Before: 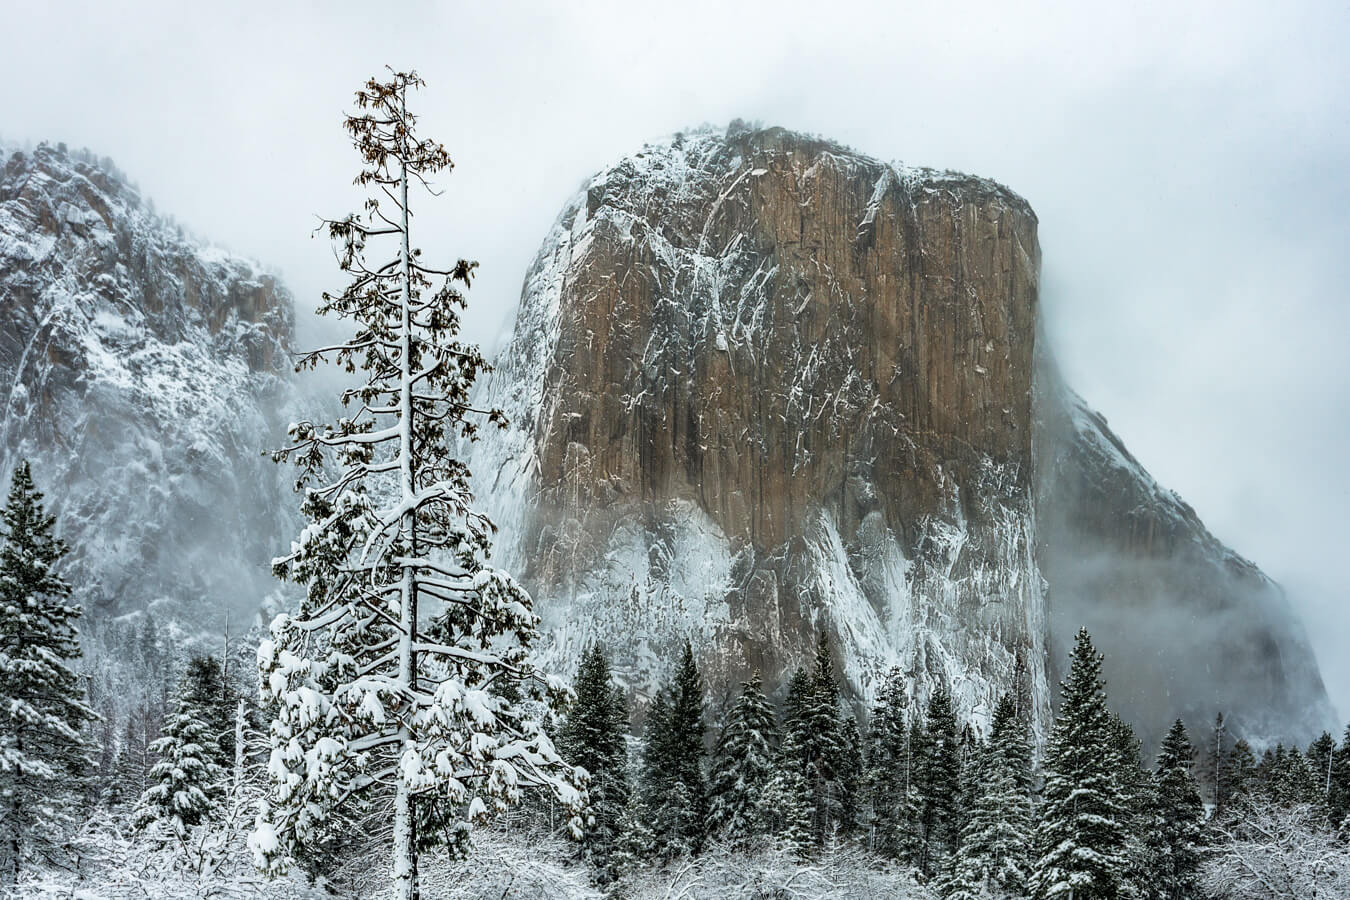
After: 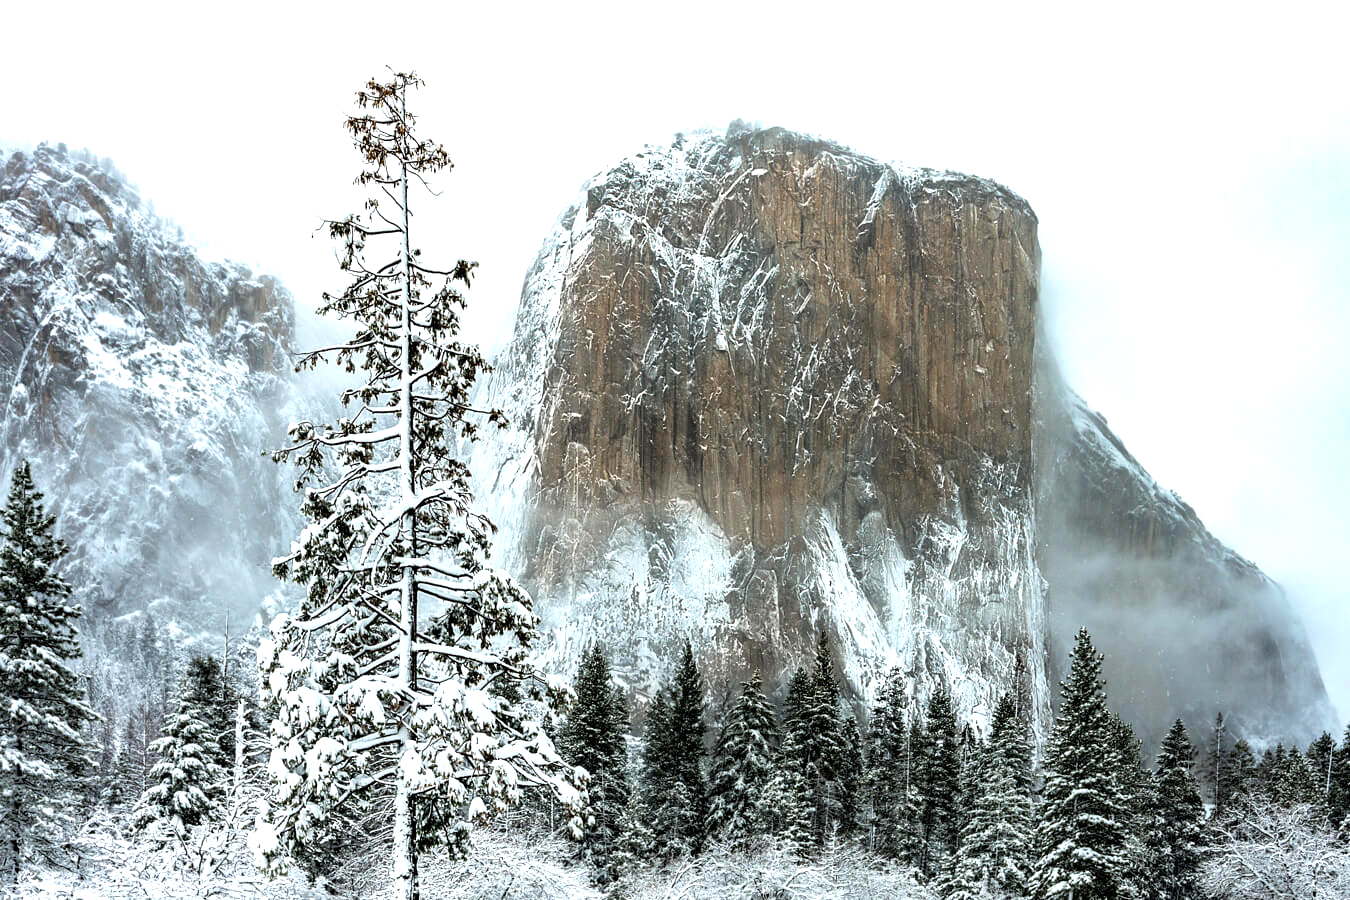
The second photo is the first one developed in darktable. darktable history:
tone equalizer: -8 EV -0.734 EV, -7 EV -0.698 EV, -6 EV -0.619 EV, -5 EV -0.412 EV, -3 EV 0.371 EV, -2 EV 0.6 EV, -1 EV 0.694 EV, +0 EV 0.737 EV
